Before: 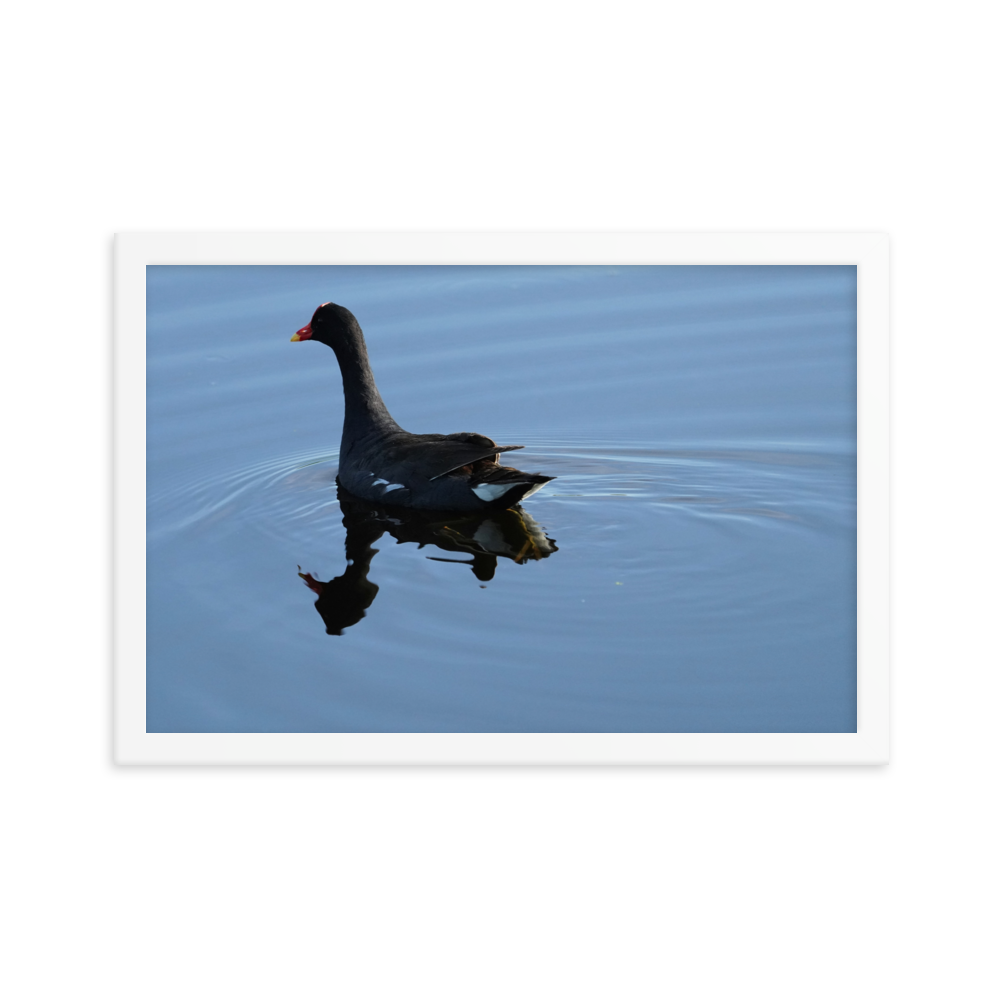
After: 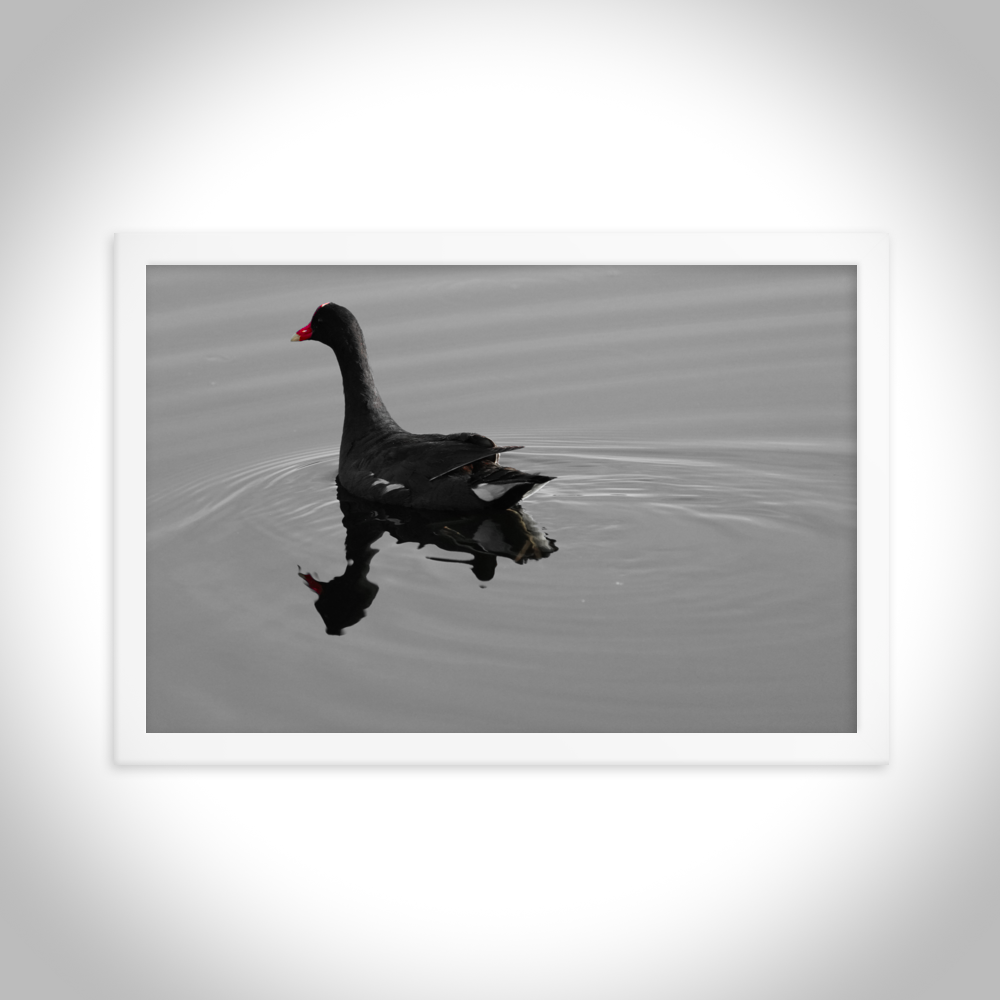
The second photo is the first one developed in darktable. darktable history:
vignetting: automatic ratio true, dithering 8-bit output
color zones: curves: ch1 [(0, 0.831) (0.08, 0.771) (0.157, 0.268) (0.241, 0.207) (0.562, -0.005) (0.714, -0.013) (0.876, 0.01) (1, 0.831)]
